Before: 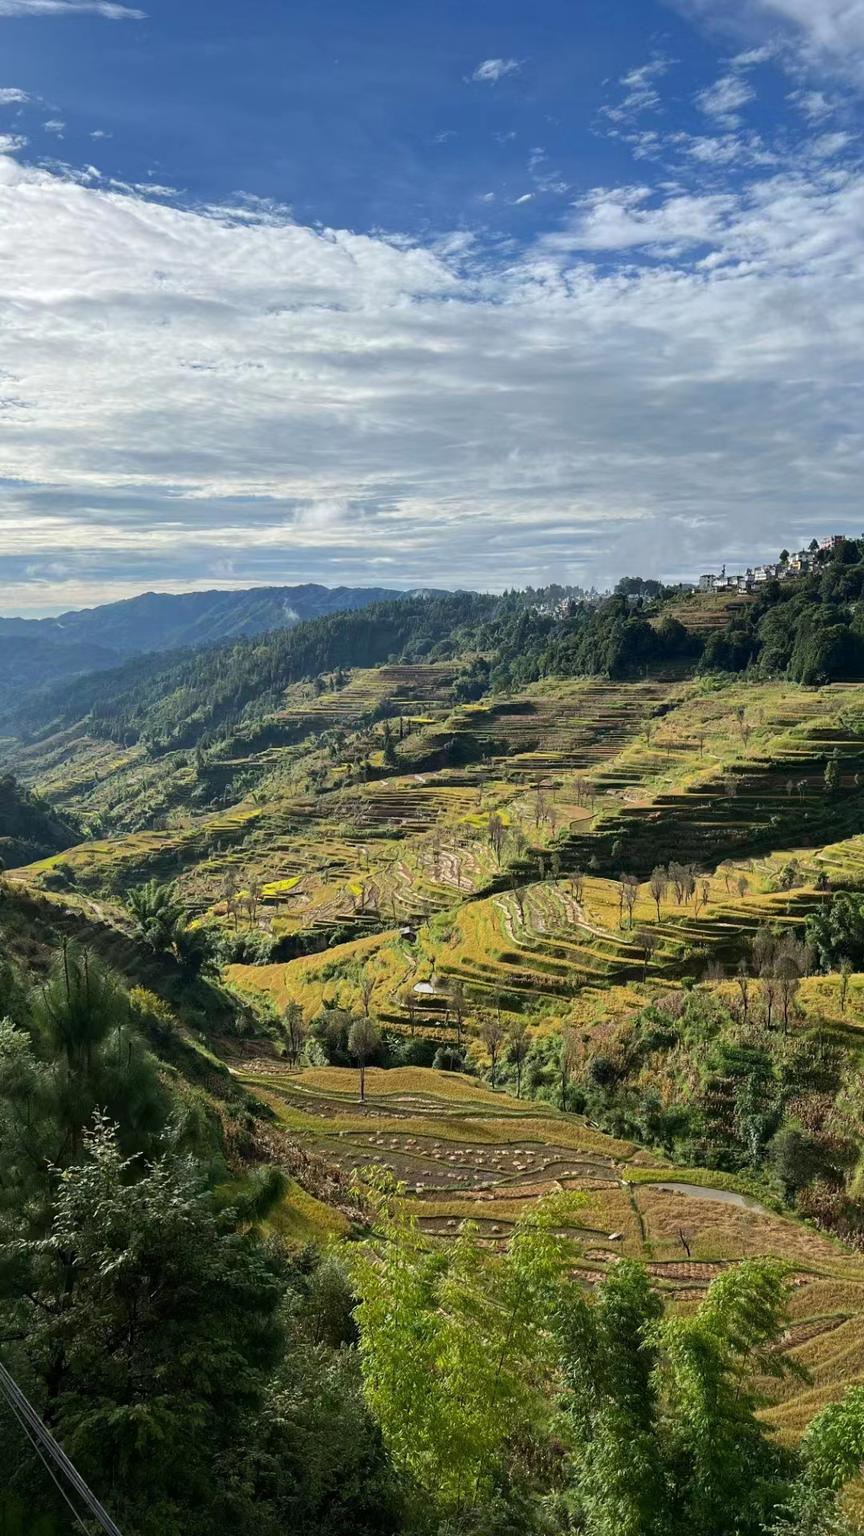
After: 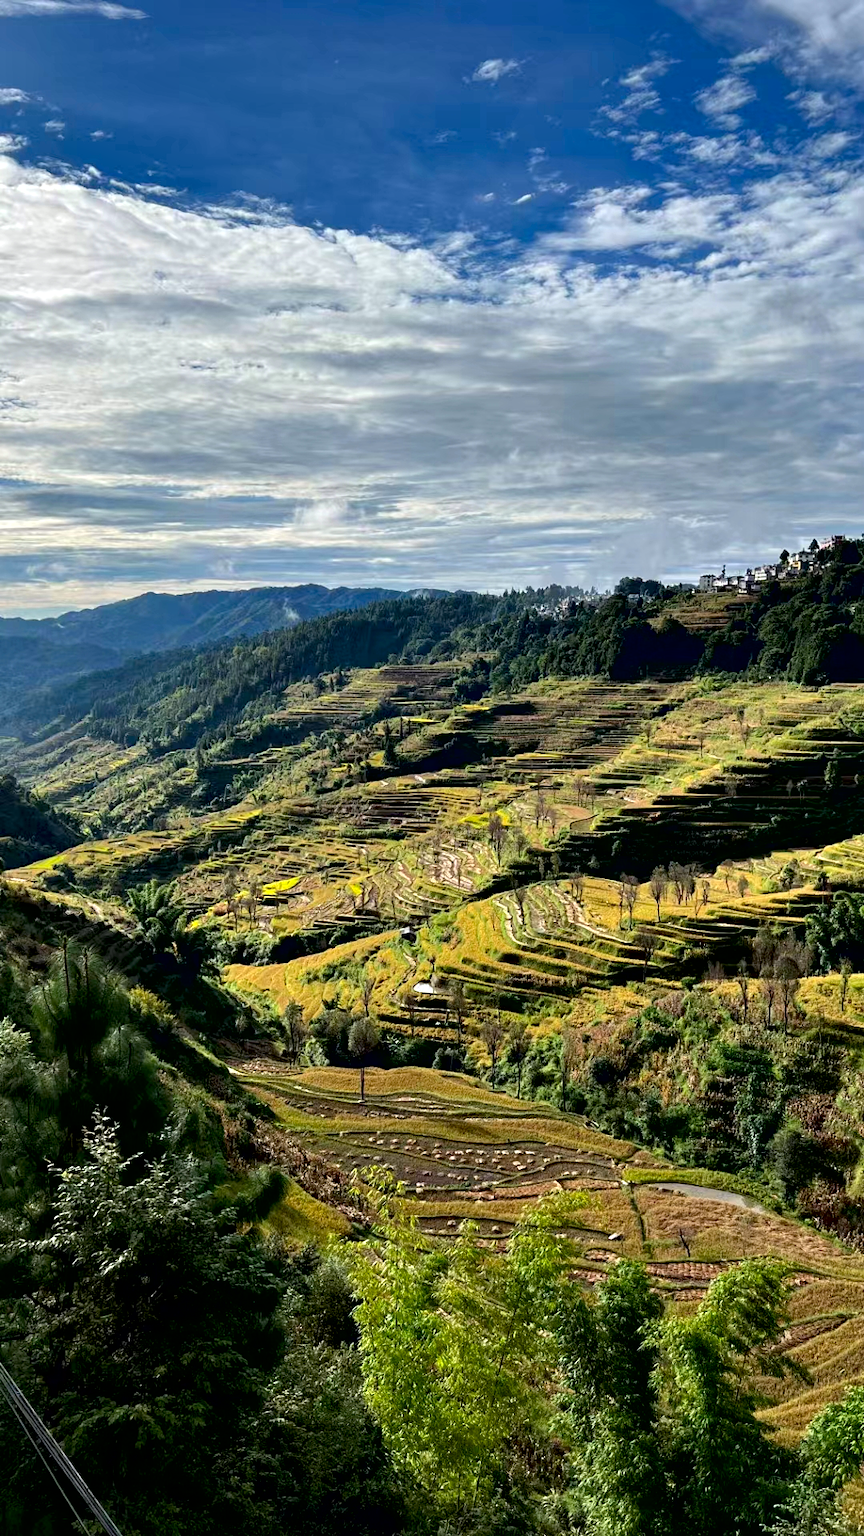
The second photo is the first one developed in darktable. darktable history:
contrast brightness saturation: saturation 0.13
exposure: black level correction 0.006, exposure -0.226 EV, compensate highlight preservation false
contrast equalizer: octaves 7, y [[0.6 ×6], [0.55 ×6], [0 ×6], [0 ×6], [0 ×6]]
